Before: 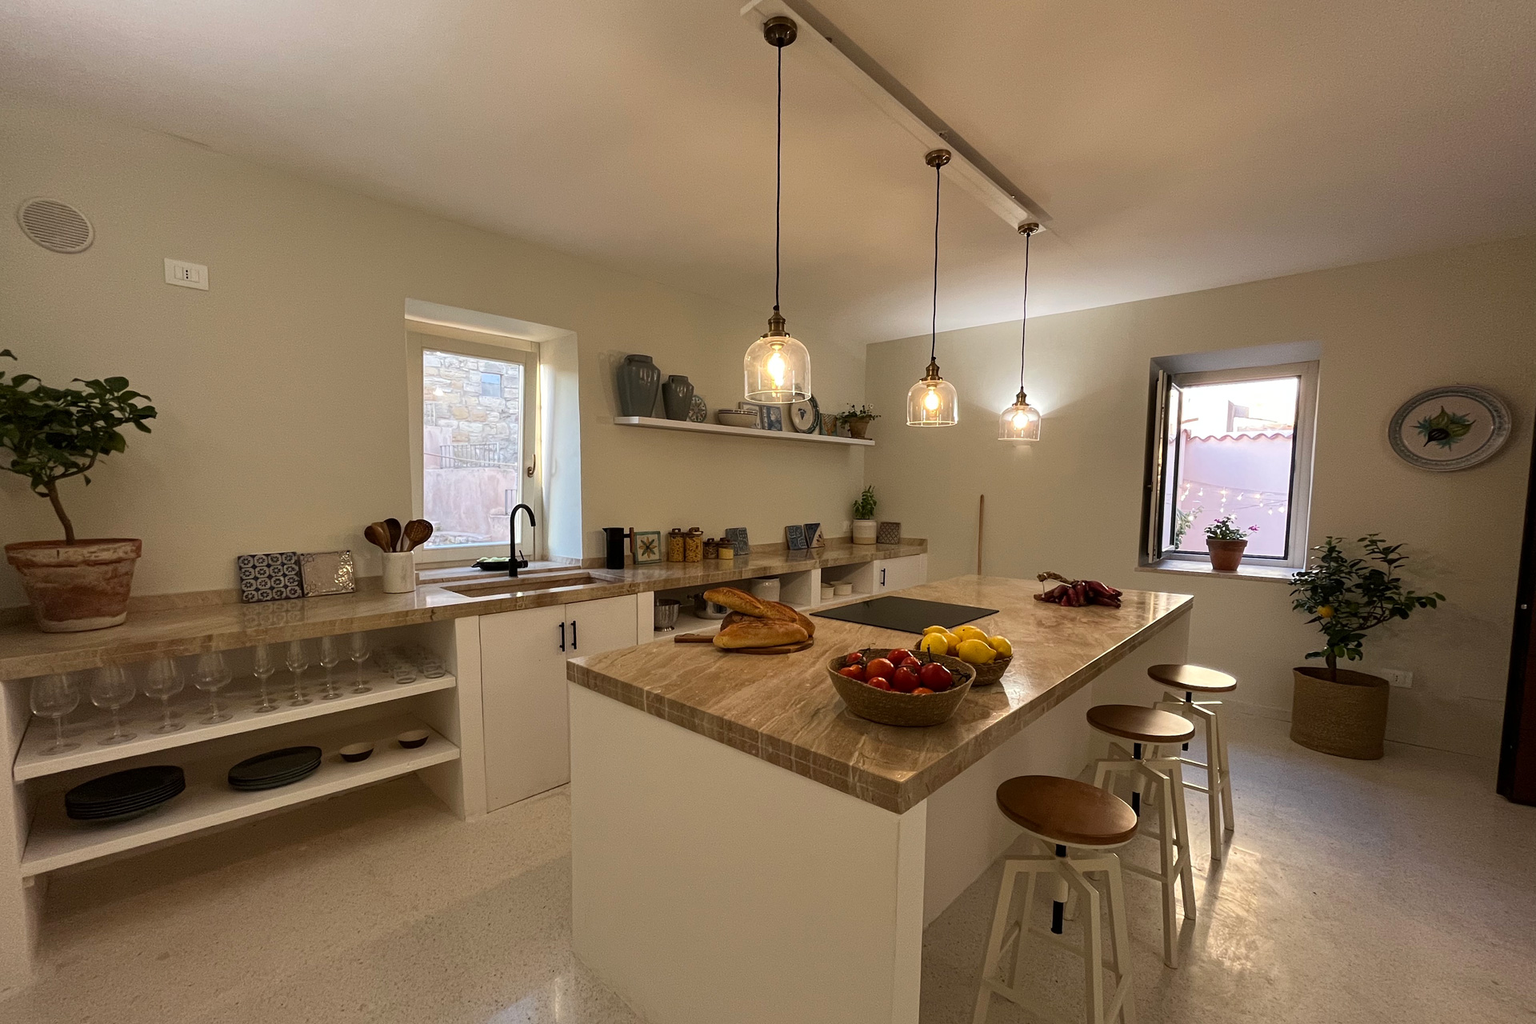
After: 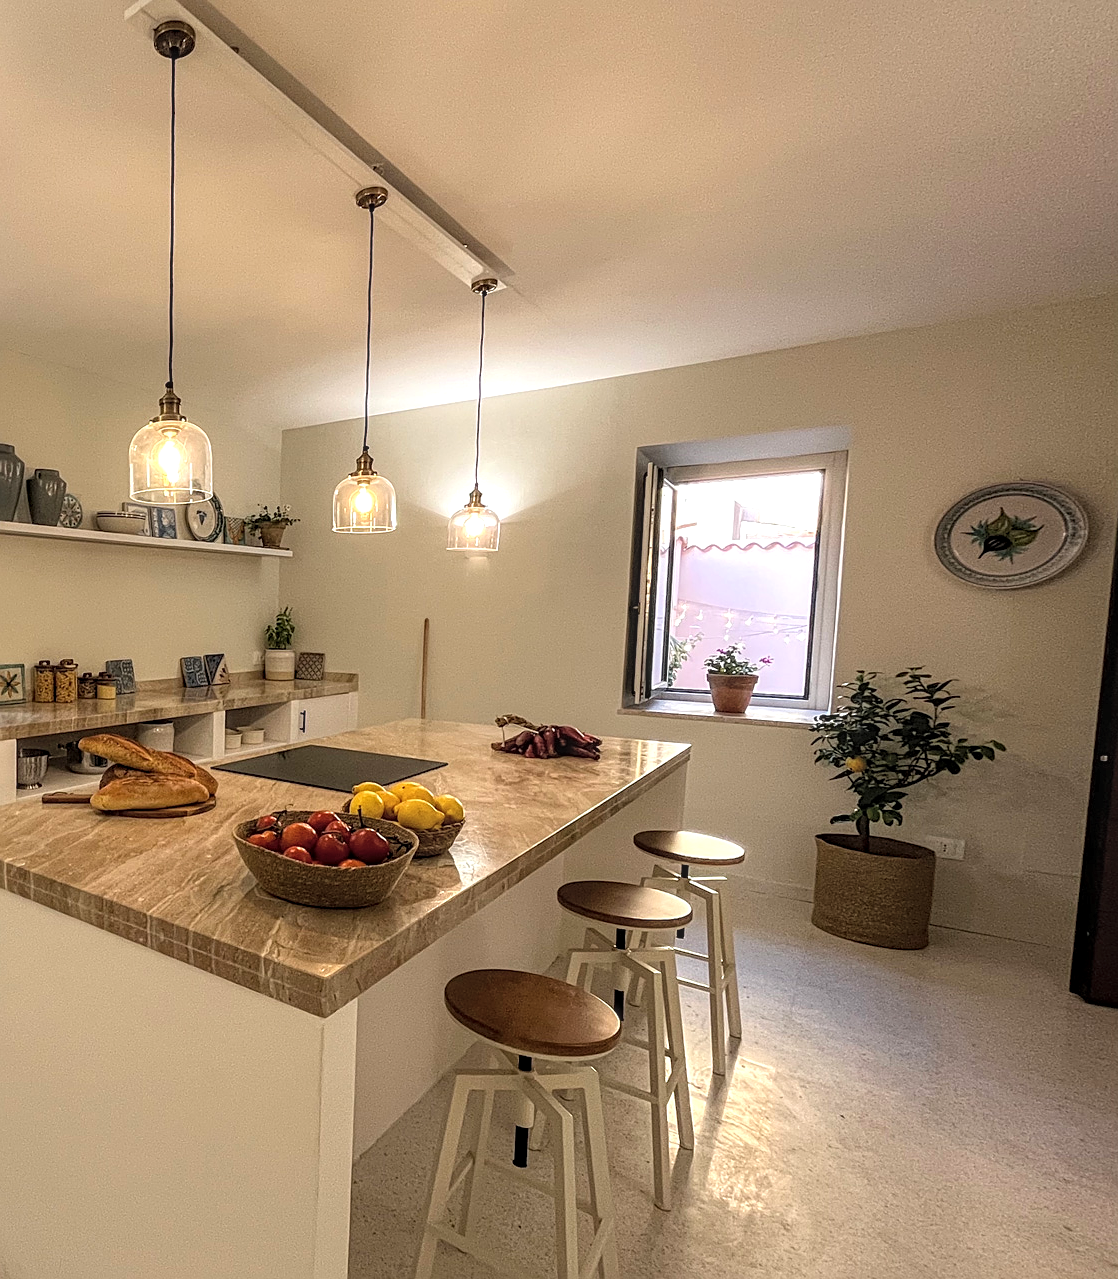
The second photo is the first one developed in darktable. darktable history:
contrast brightness saturation: brightness 0.146
tone equalizer: -8 EV -0.429 EV, -7 EV -0.371 EV, -6 EV -0.303 EV, -5 EV -0.198 EV, -3 EV 0.194 EV, -2 EV 0.345 EV, -1 EV 0.371 EV, +0 EV 0.392 EV
sharpen: on, module defaults
local contrast: highlights 3%, shadows 4%, detail 134%
crop: left 41.729%
